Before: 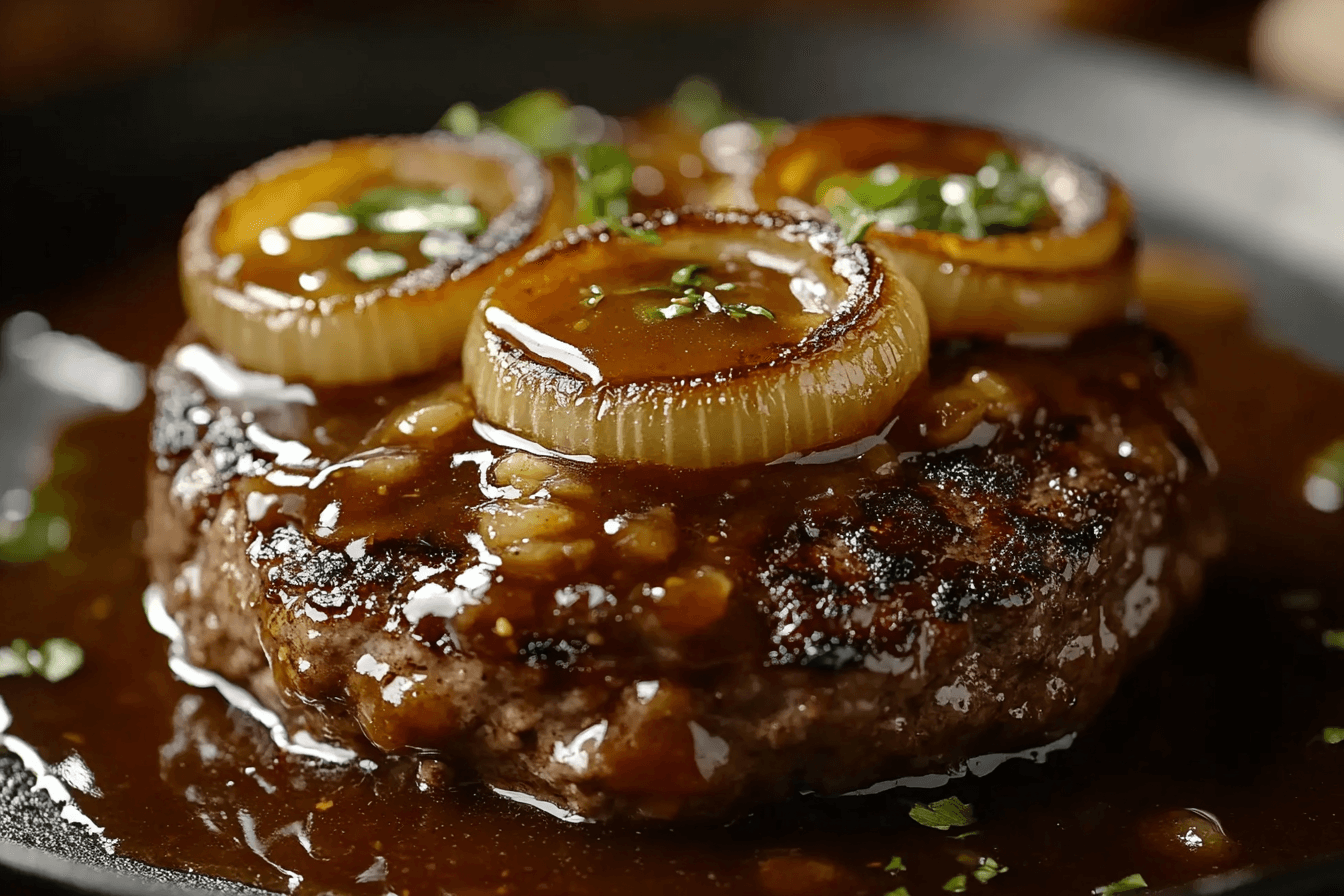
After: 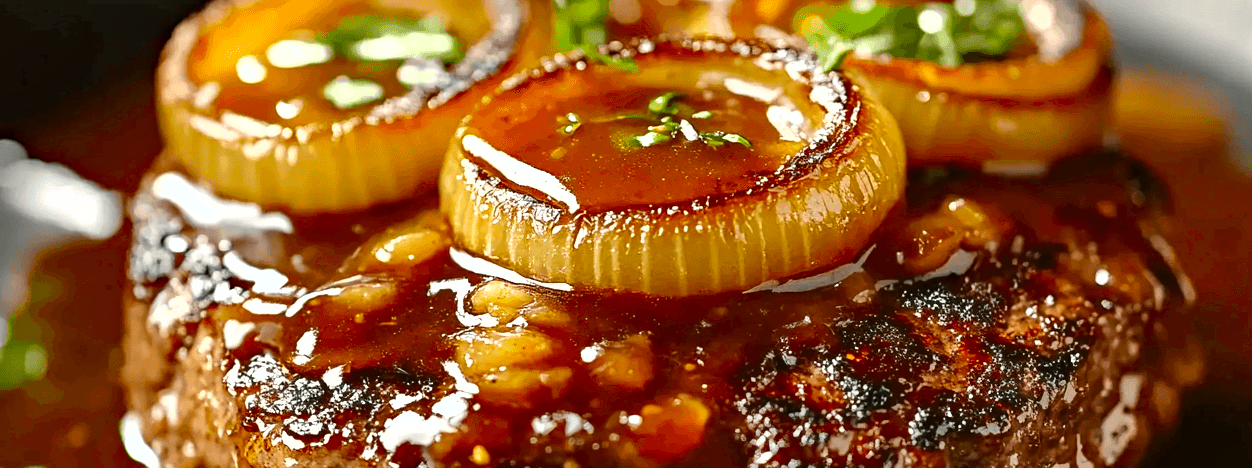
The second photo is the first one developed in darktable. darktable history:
contrast brightness saturation: saturation 0.5
haze removal: compatibility mode true, adaptive false
exposure: black level correction 0, exposure 0.7 EV, compensate exposure bias true, compensate highlight preservation false
crop: left 1.744%, top 19.225%, right 5.069%, bottom 28.357%
shadows and highlights: low approximation 0.01, soften with gaussian
